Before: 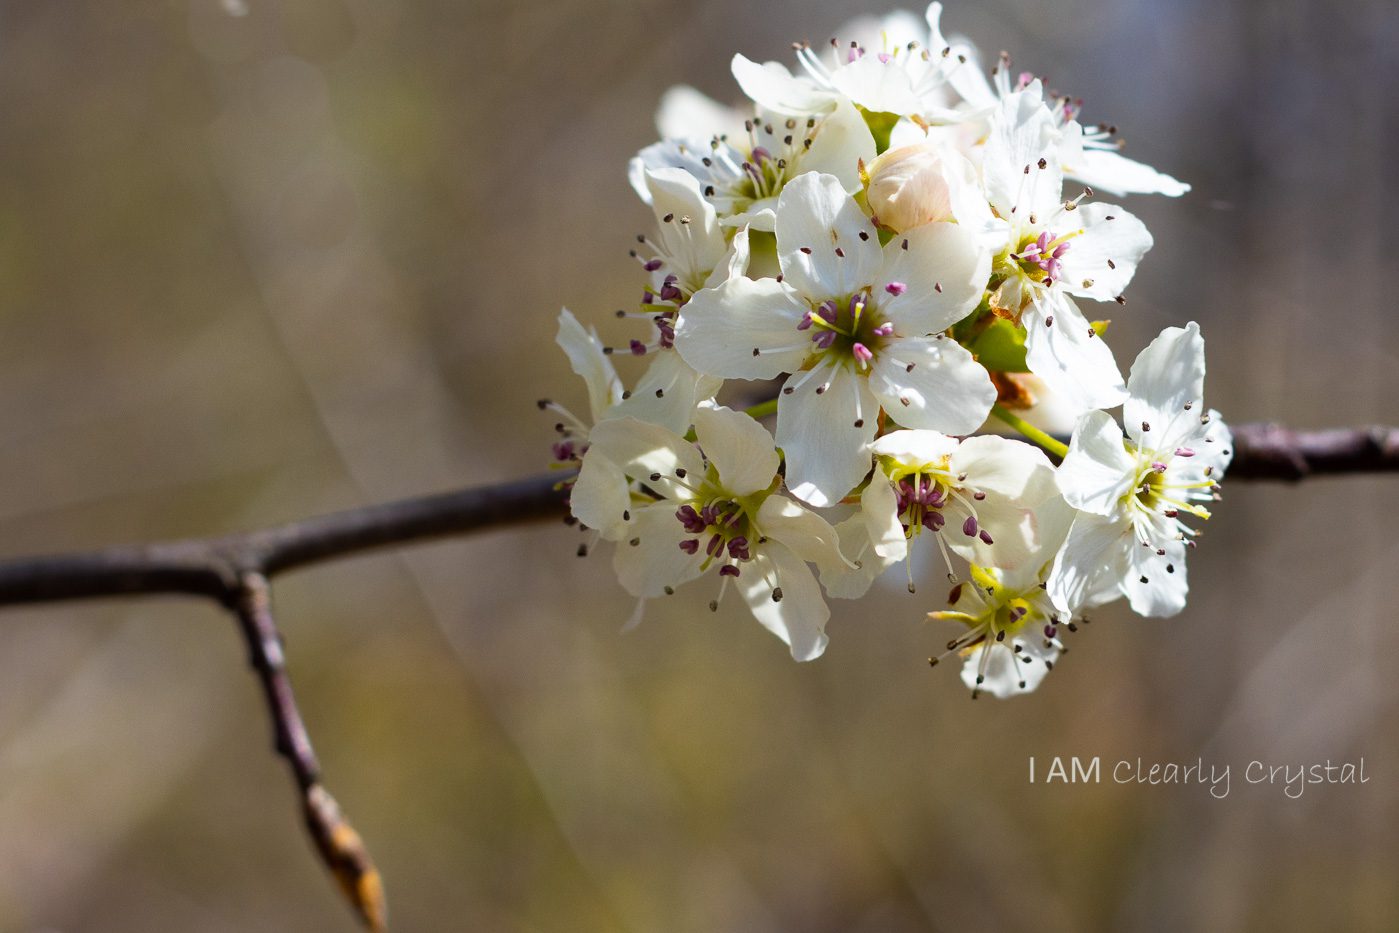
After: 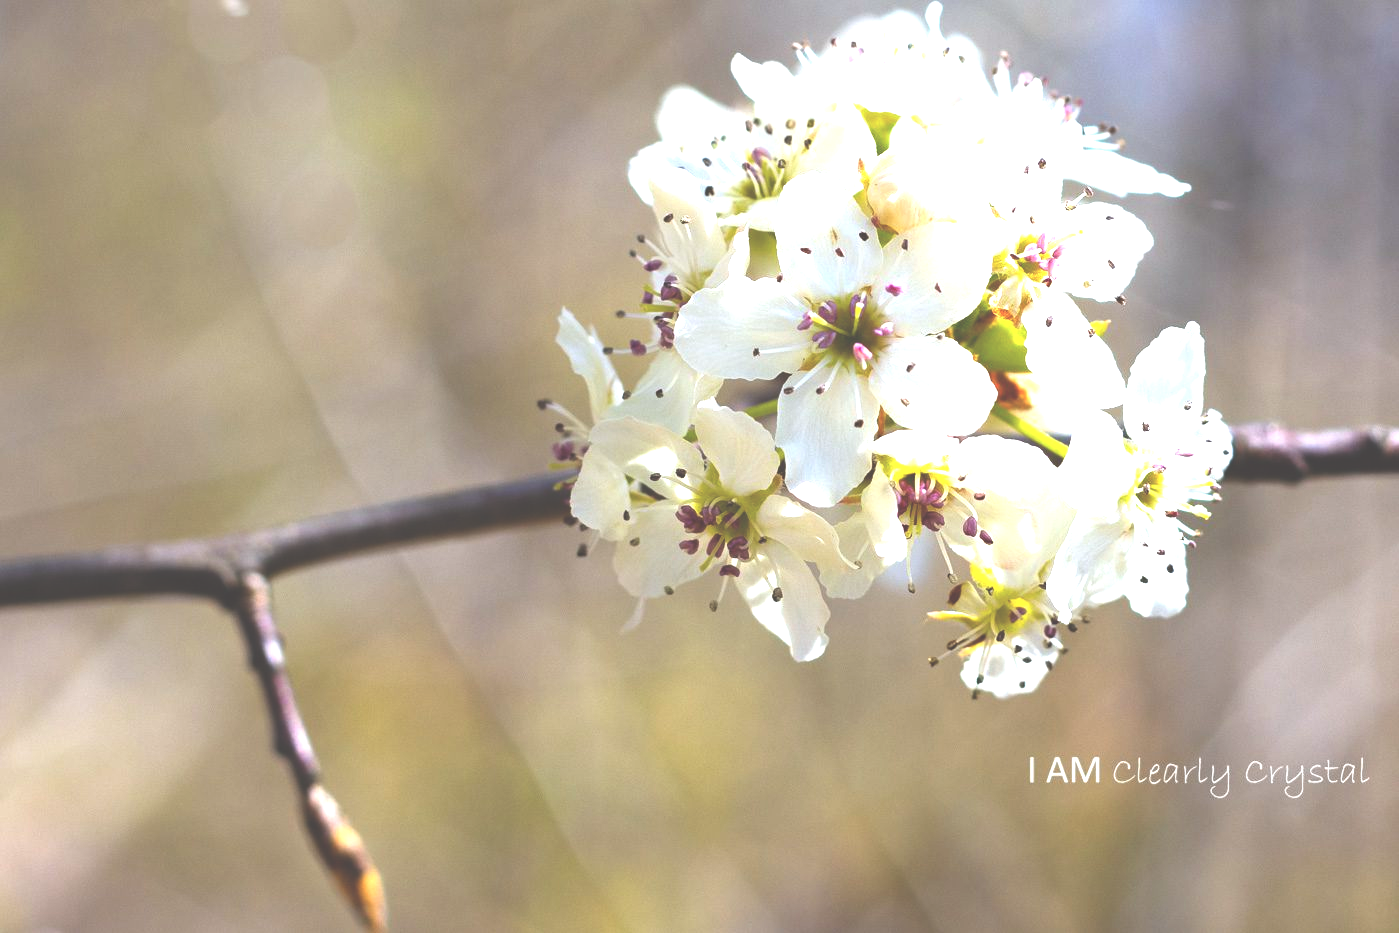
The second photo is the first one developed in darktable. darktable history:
exposure: black level correction -0.023, exposure 1.397 EV, compensate highlight preservation false
white balance: red 0.976, blue 1.04
